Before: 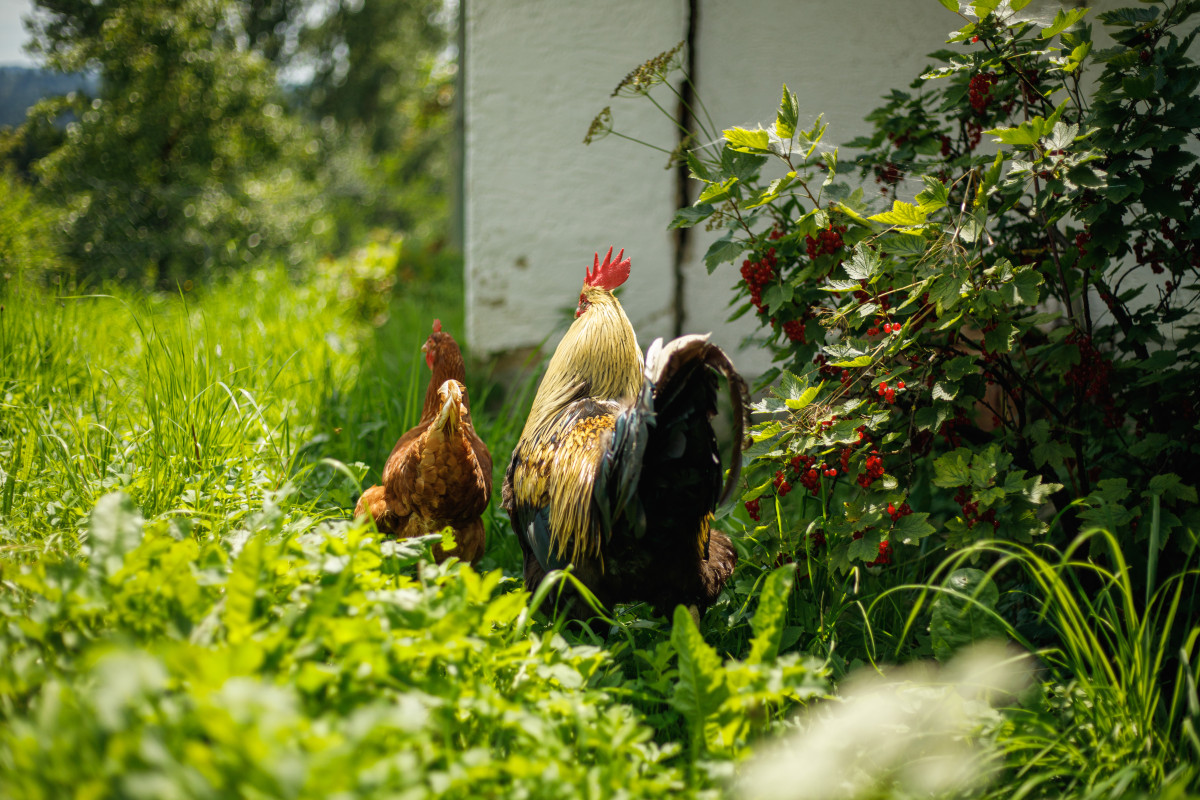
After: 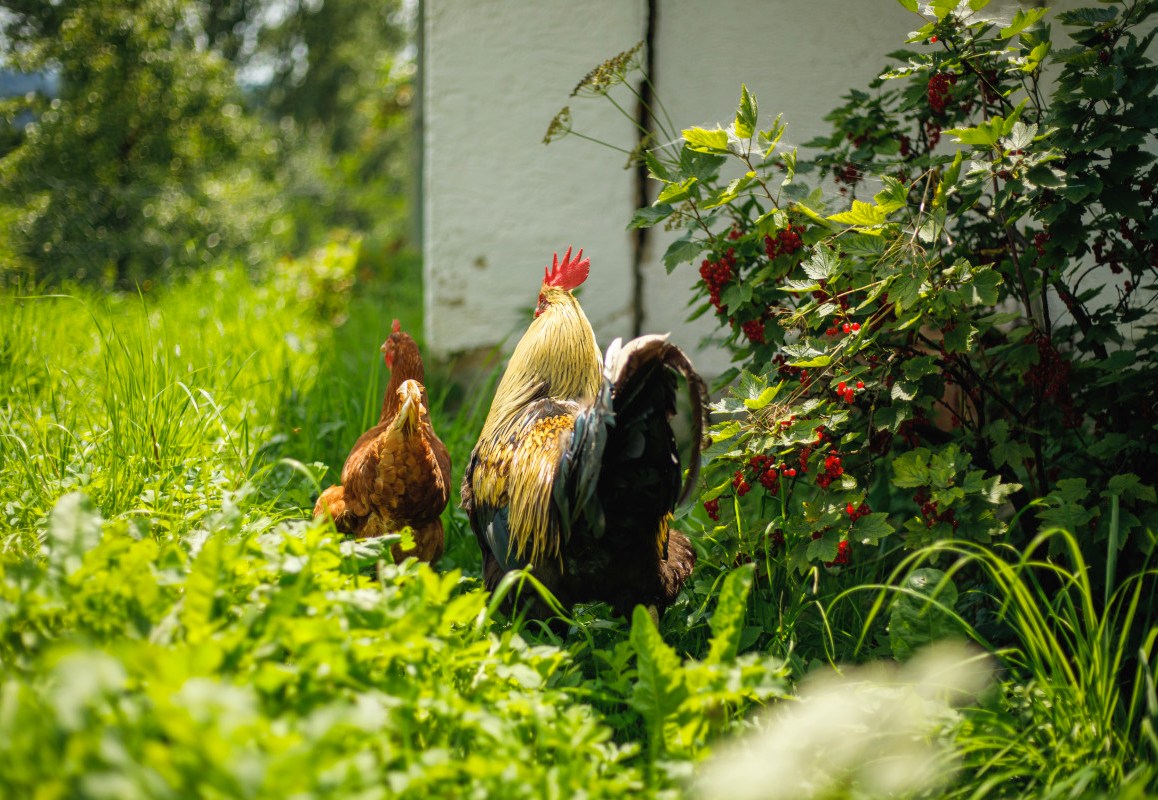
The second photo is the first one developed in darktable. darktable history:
contrast brightness saturation: contrast 0.028, brightness 0.061, saturation 0.121
crop and rotate: left 3.46%
